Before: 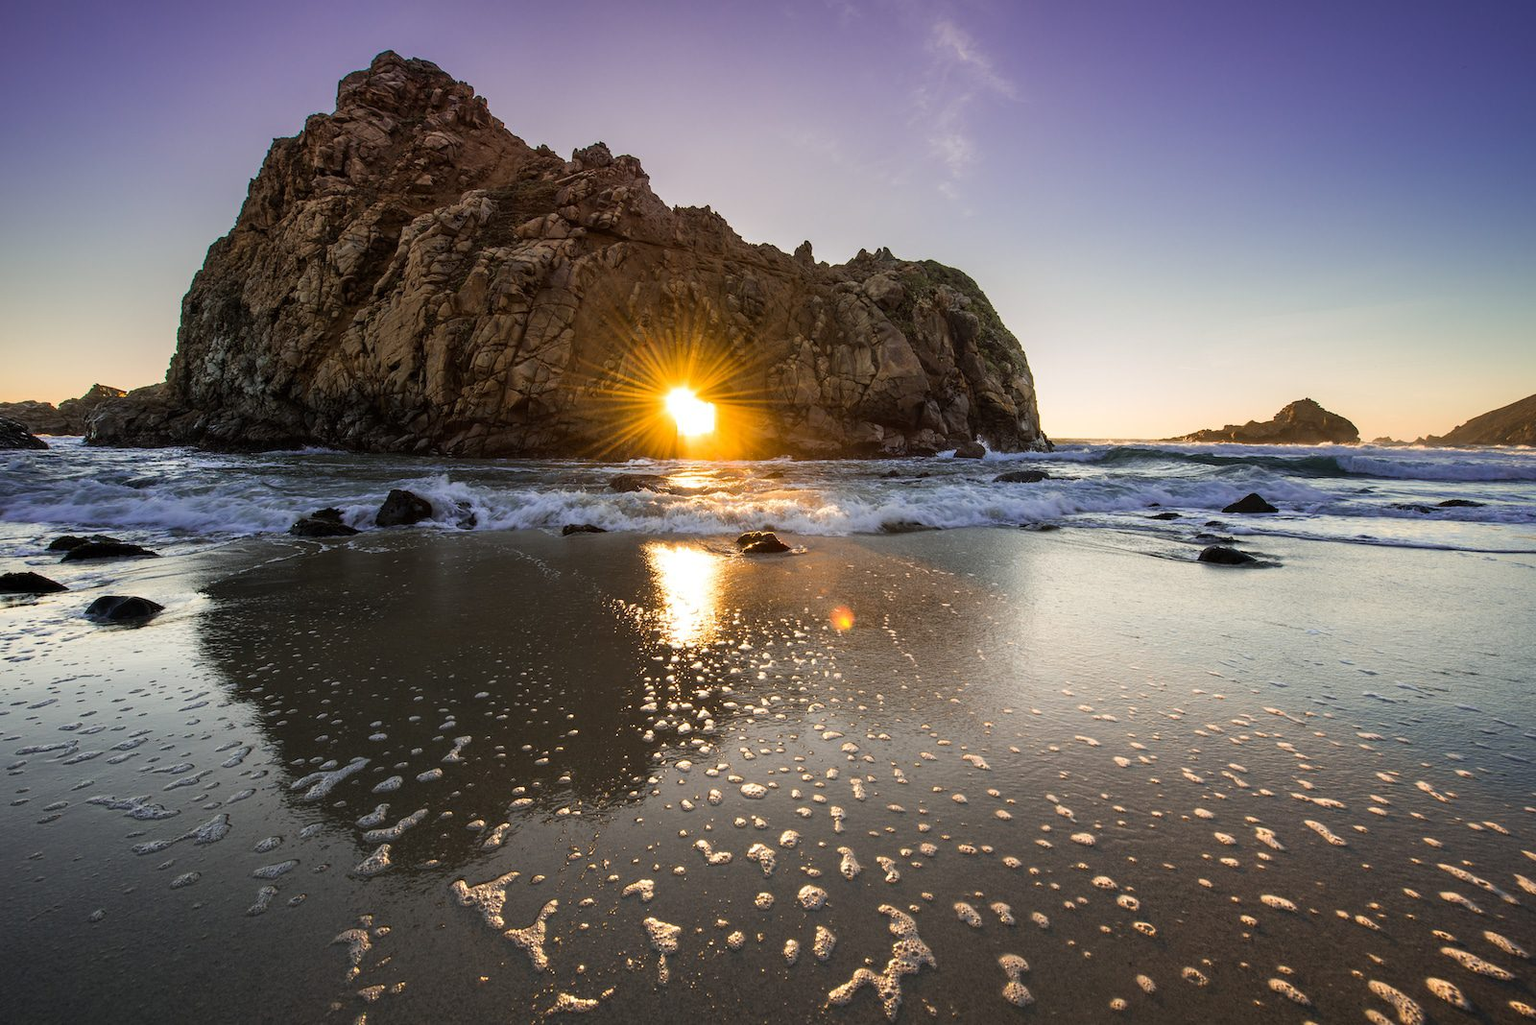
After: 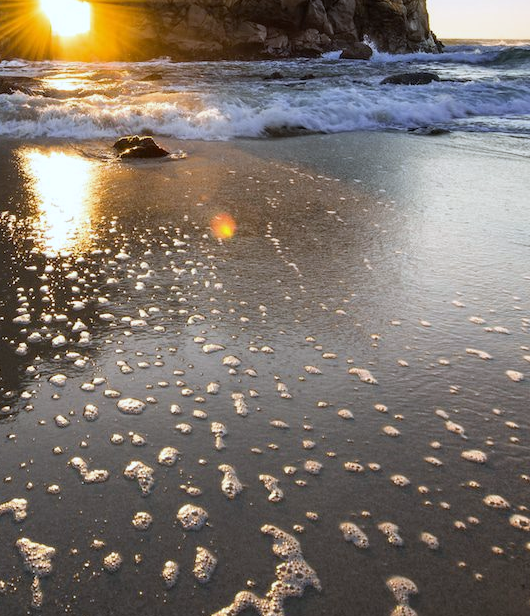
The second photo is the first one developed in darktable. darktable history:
white balance: red 0.954, blue 1.079
crop: left 40.878%, top 39.176%, right 25.993%, bottom 3.081%
